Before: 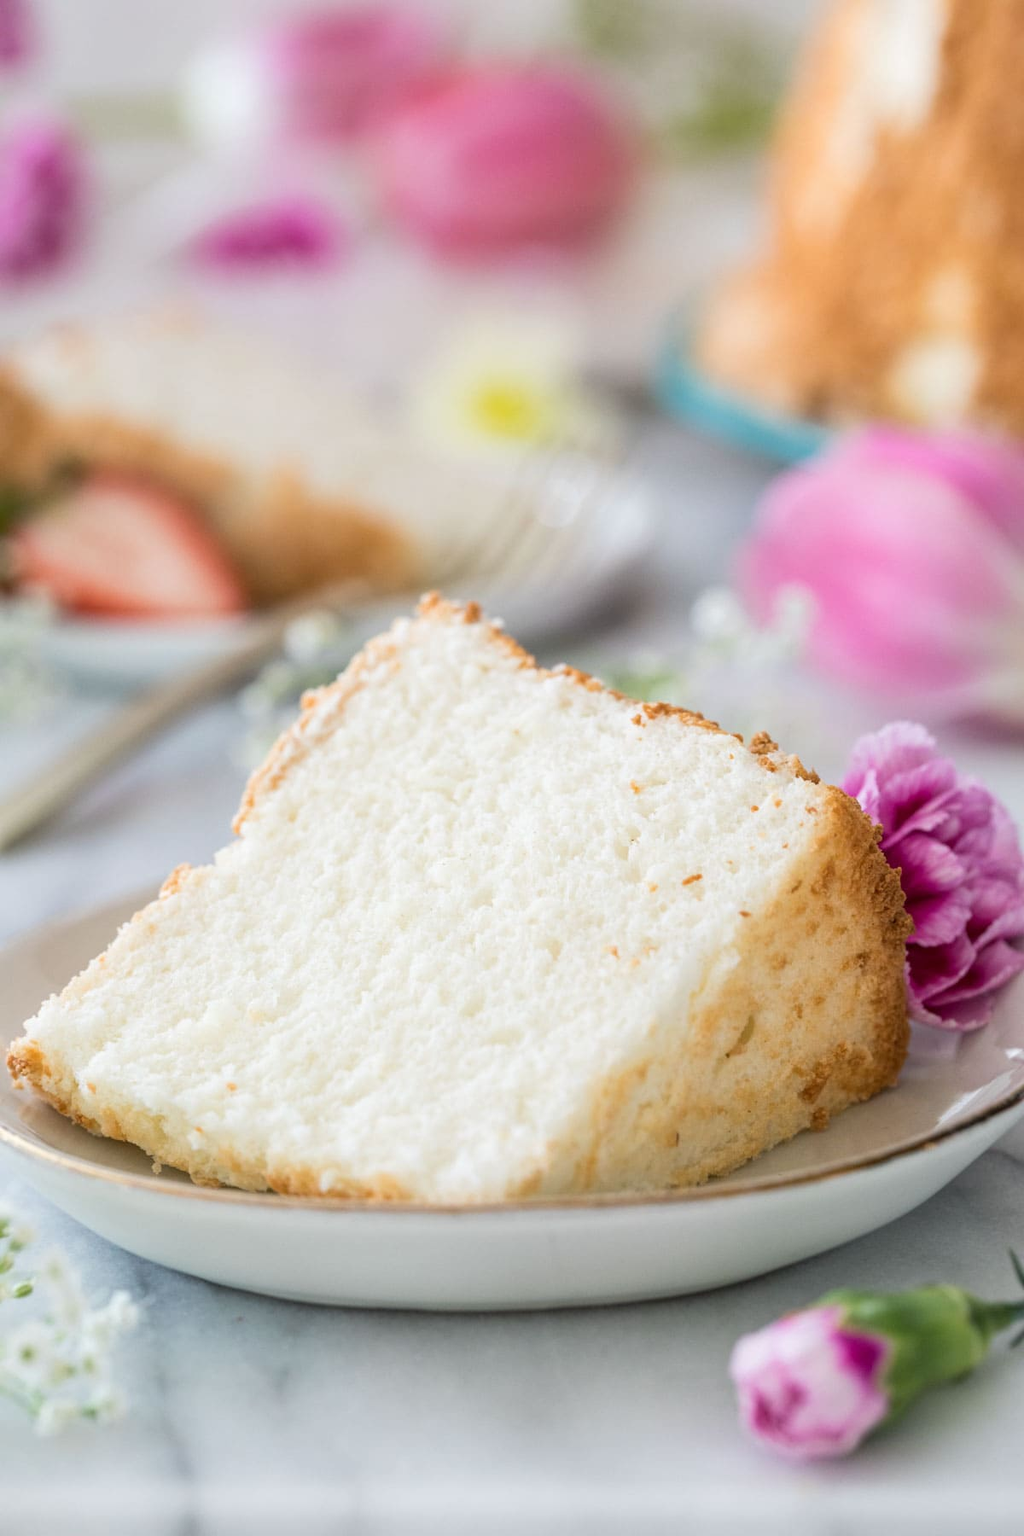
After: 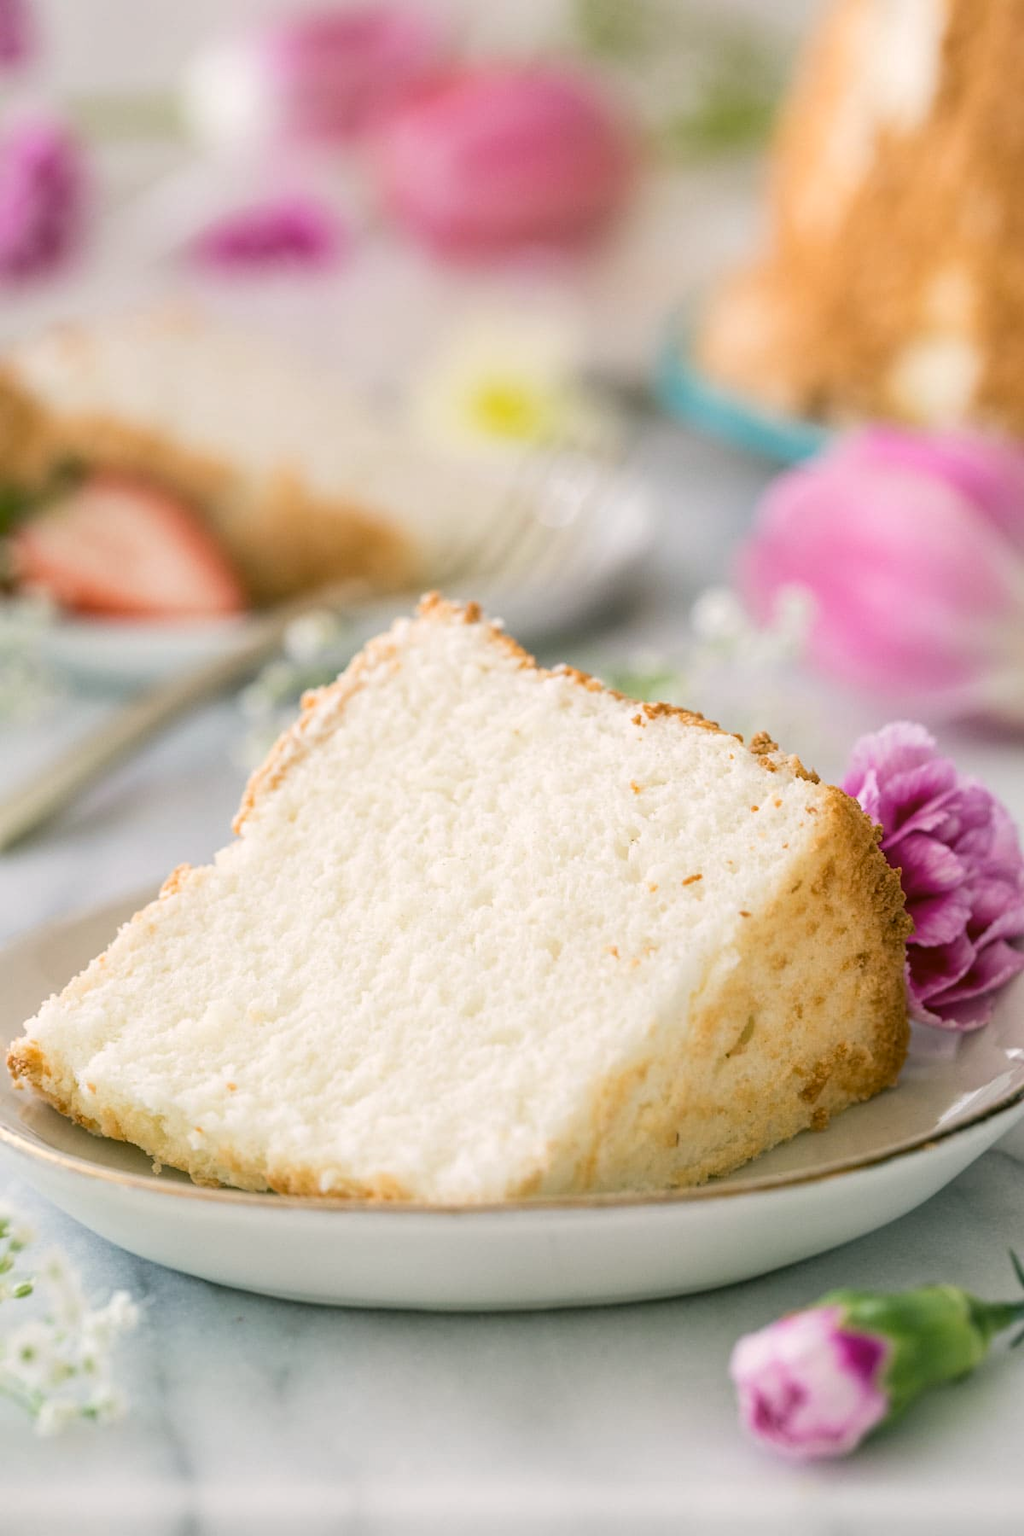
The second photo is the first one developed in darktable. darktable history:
color correction: highlights a* 4.02, highlights b* 4.98, shadows a* -7.94, shadows b* 4.99
